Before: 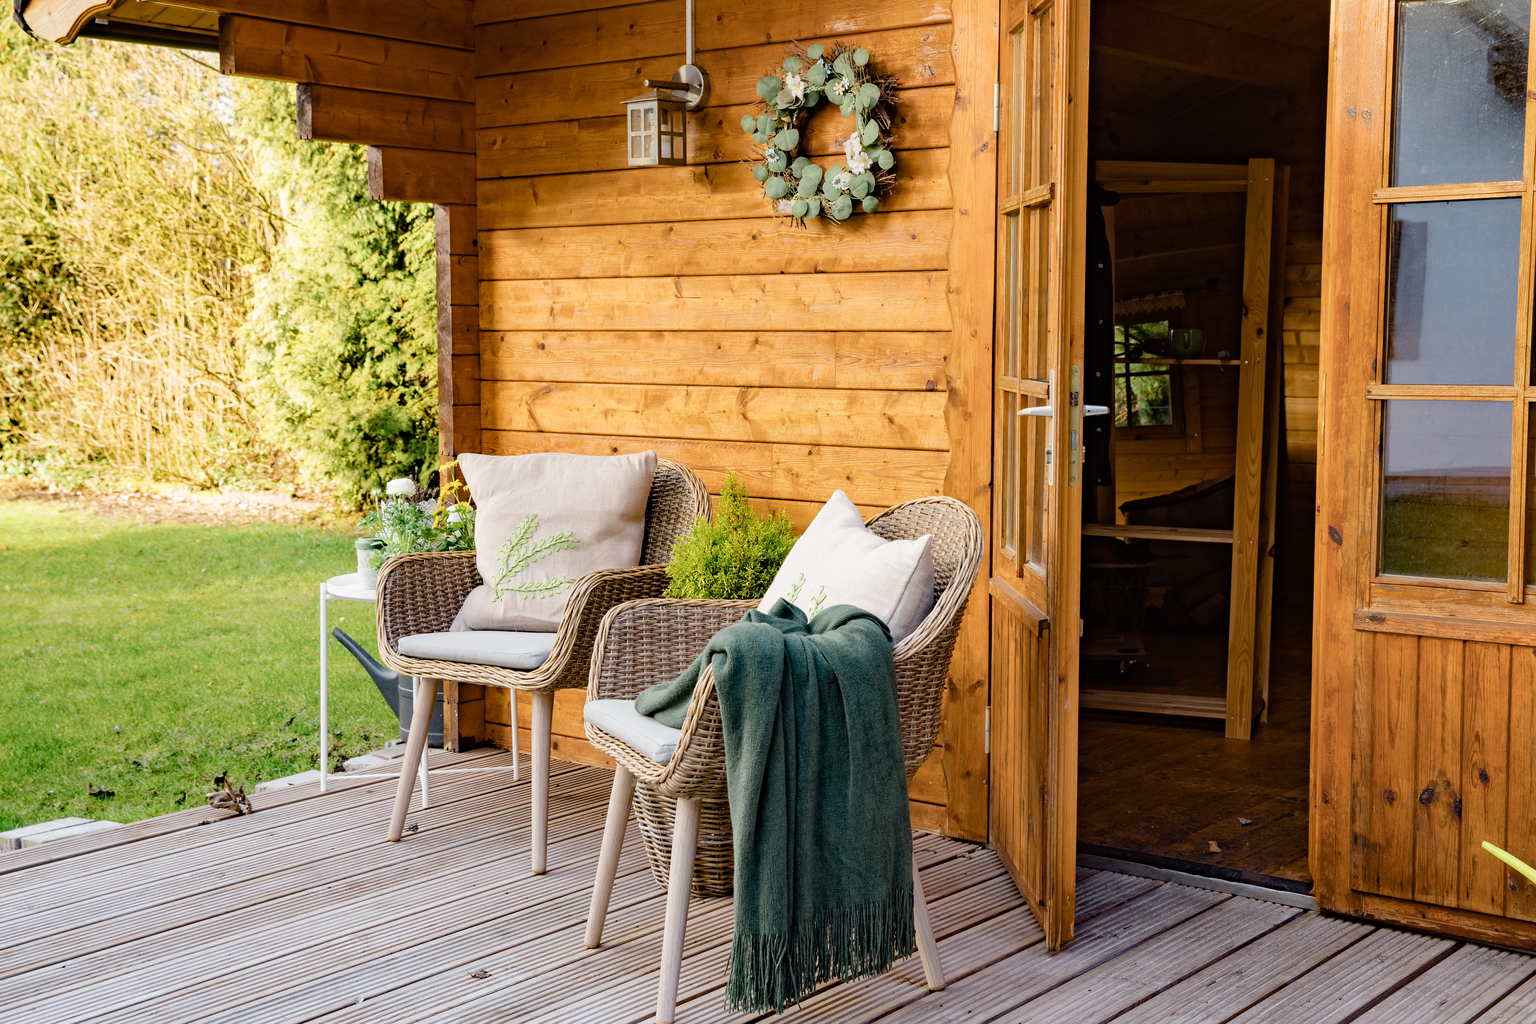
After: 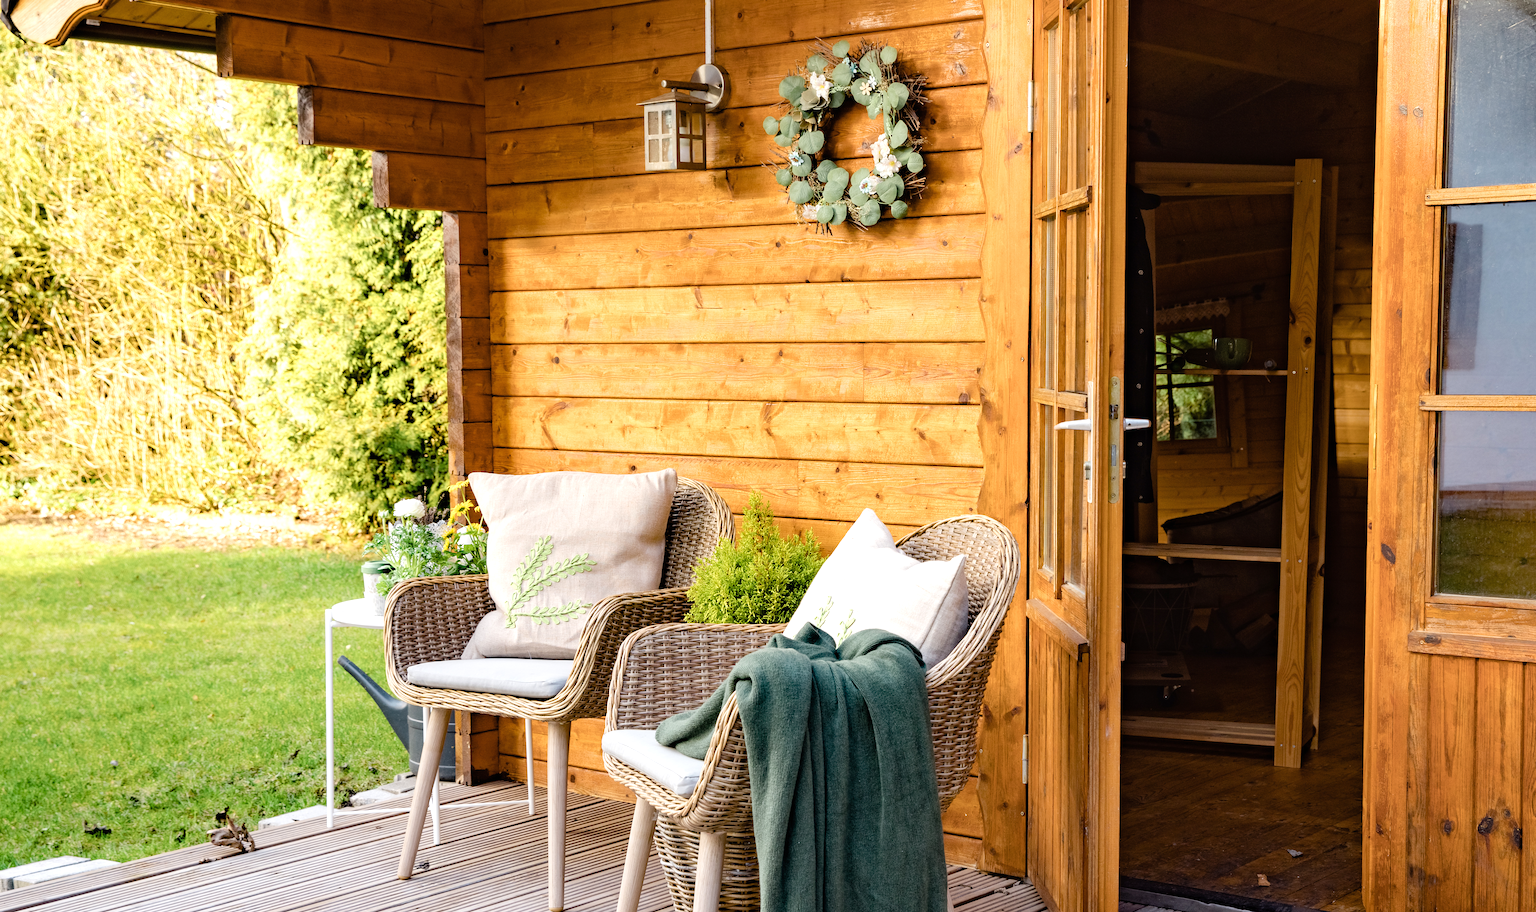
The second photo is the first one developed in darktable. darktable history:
crop and rotate: angle 0.329°, left 0.253%, right 3.436%, bottom 14.177%
exposure: black level correction 0, exposure 0.399 EV, compensate highlight preservation false
